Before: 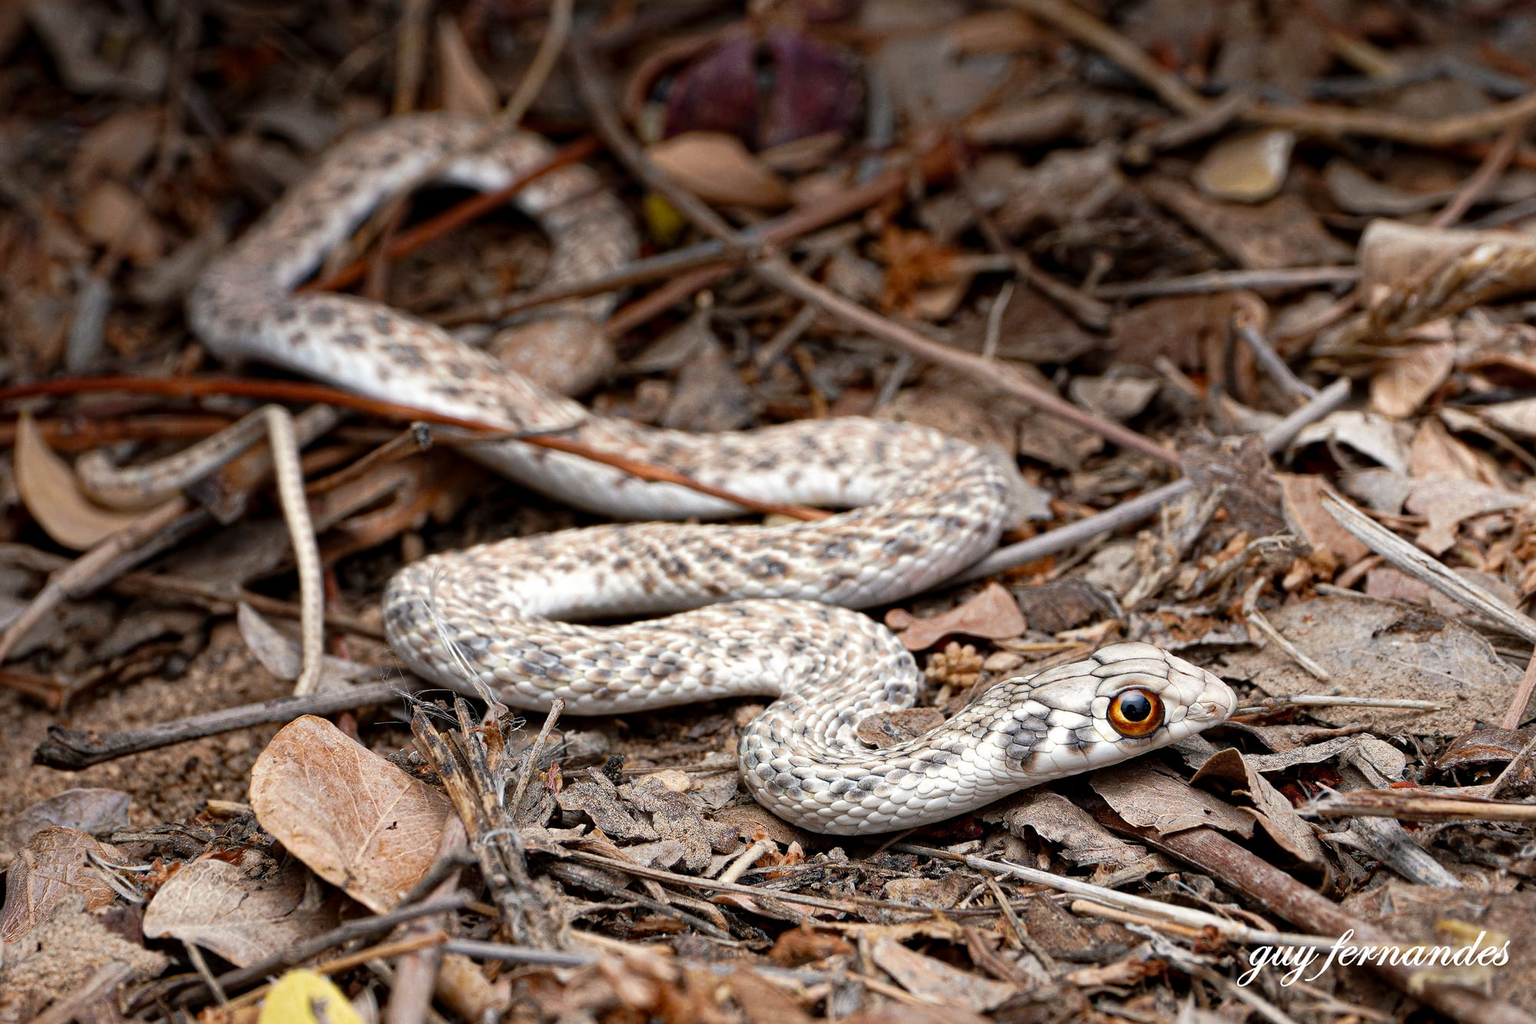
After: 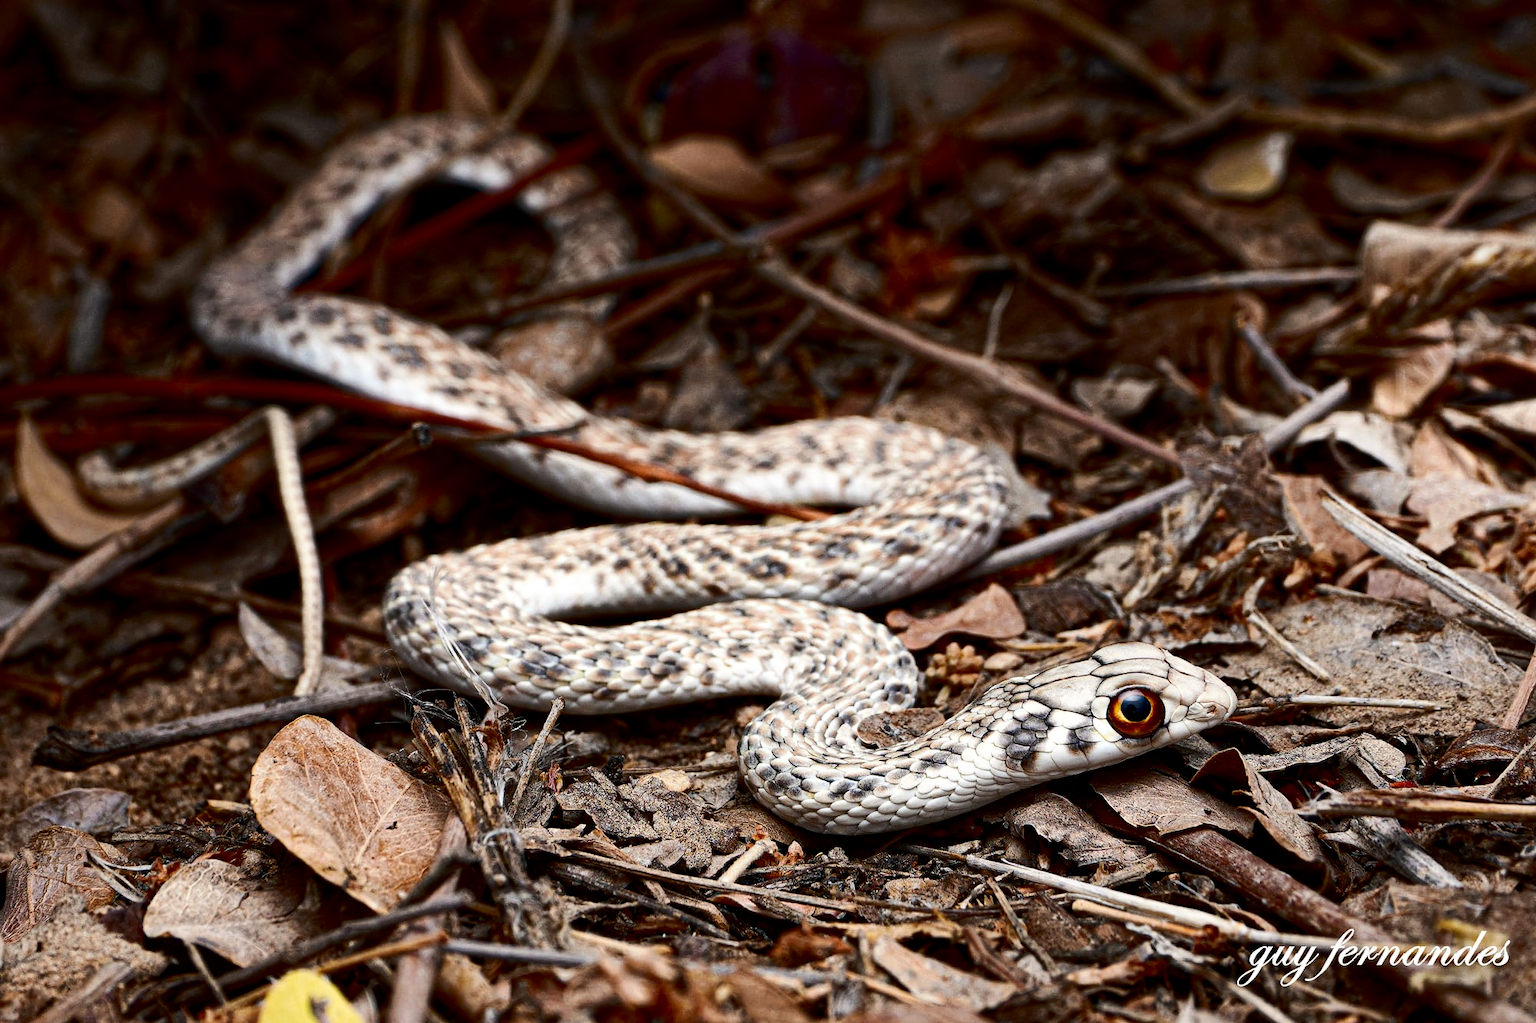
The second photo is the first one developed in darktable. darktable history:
contrast brightness saturation: contrast 0.238, brightness -0.226, saturation 0.147
